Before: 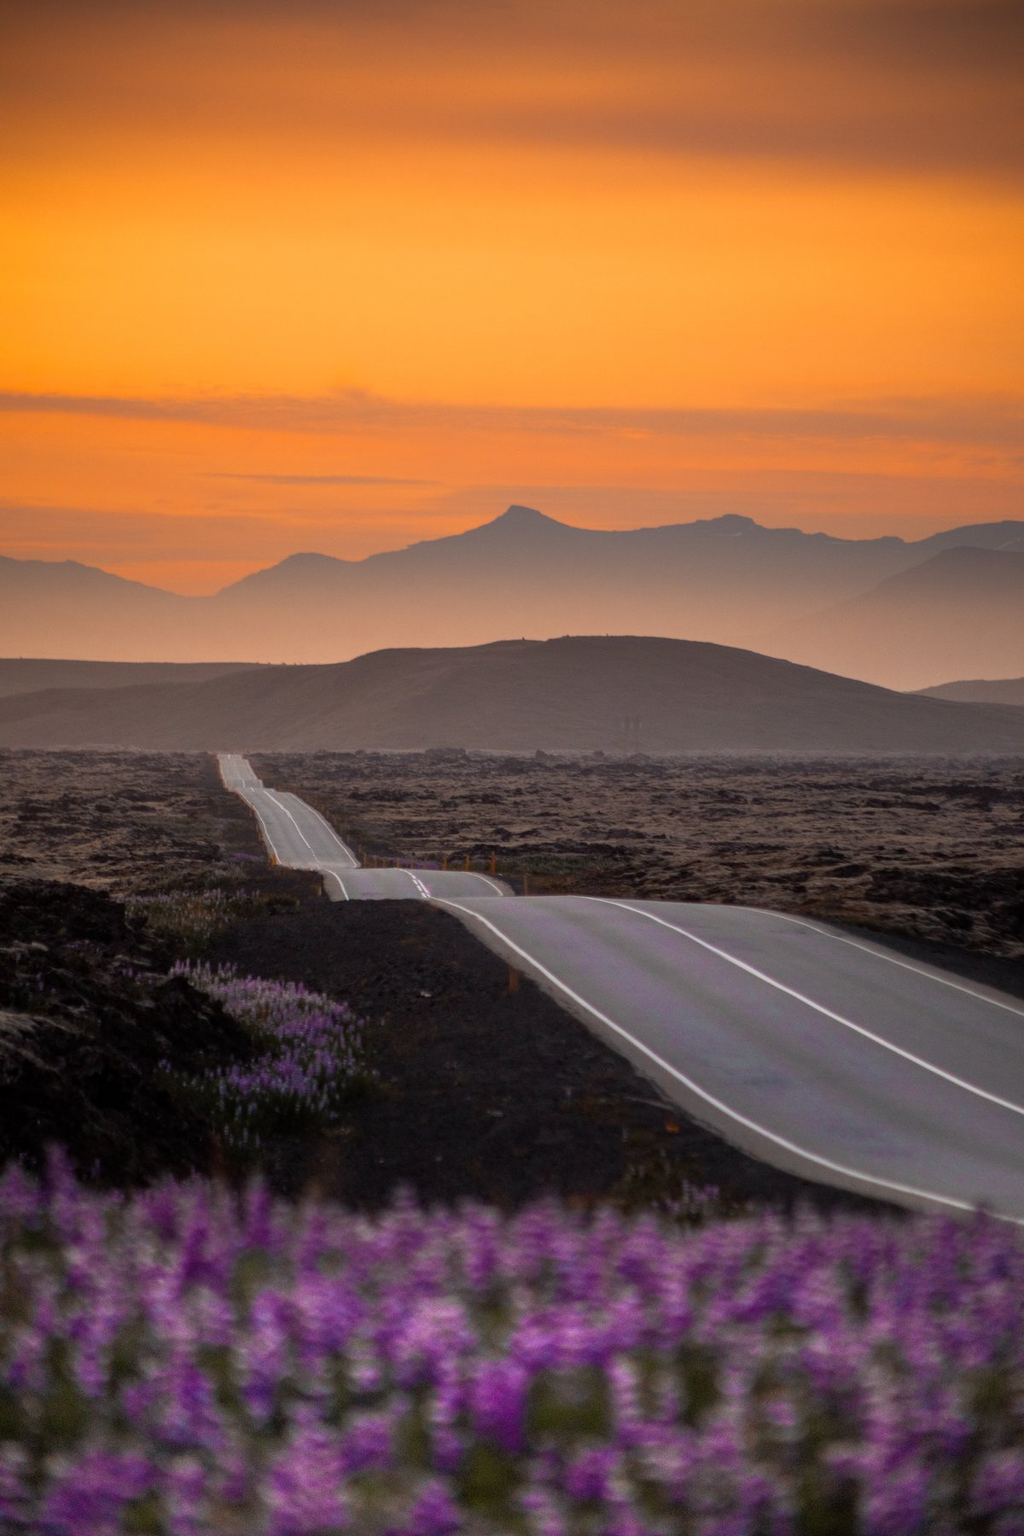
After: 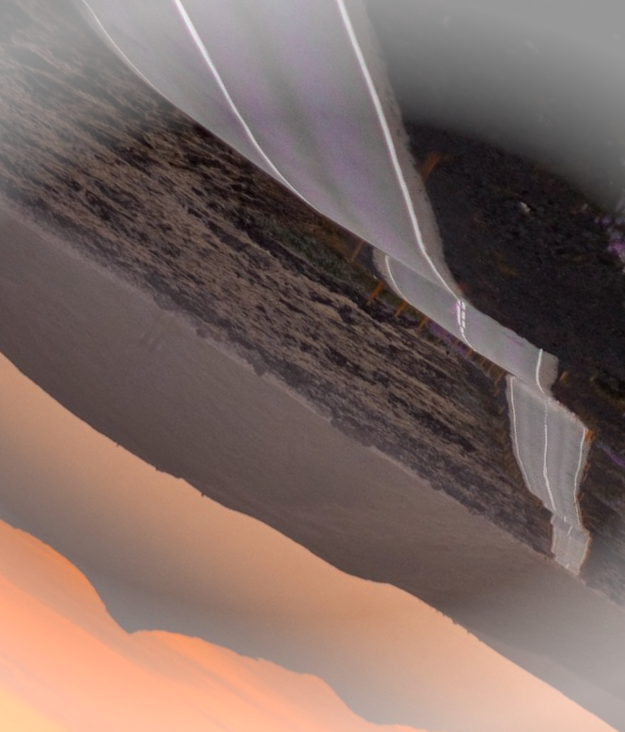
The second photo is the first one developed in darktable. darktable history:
crop and rotate: angle 147.14°, left 9.227%, top 15.575%, right 4.549%, bottom 17.106%
vignetting: fall-off start 100.44%, brightness 0.303, saturation 0.003, width/height ratio 1.319
